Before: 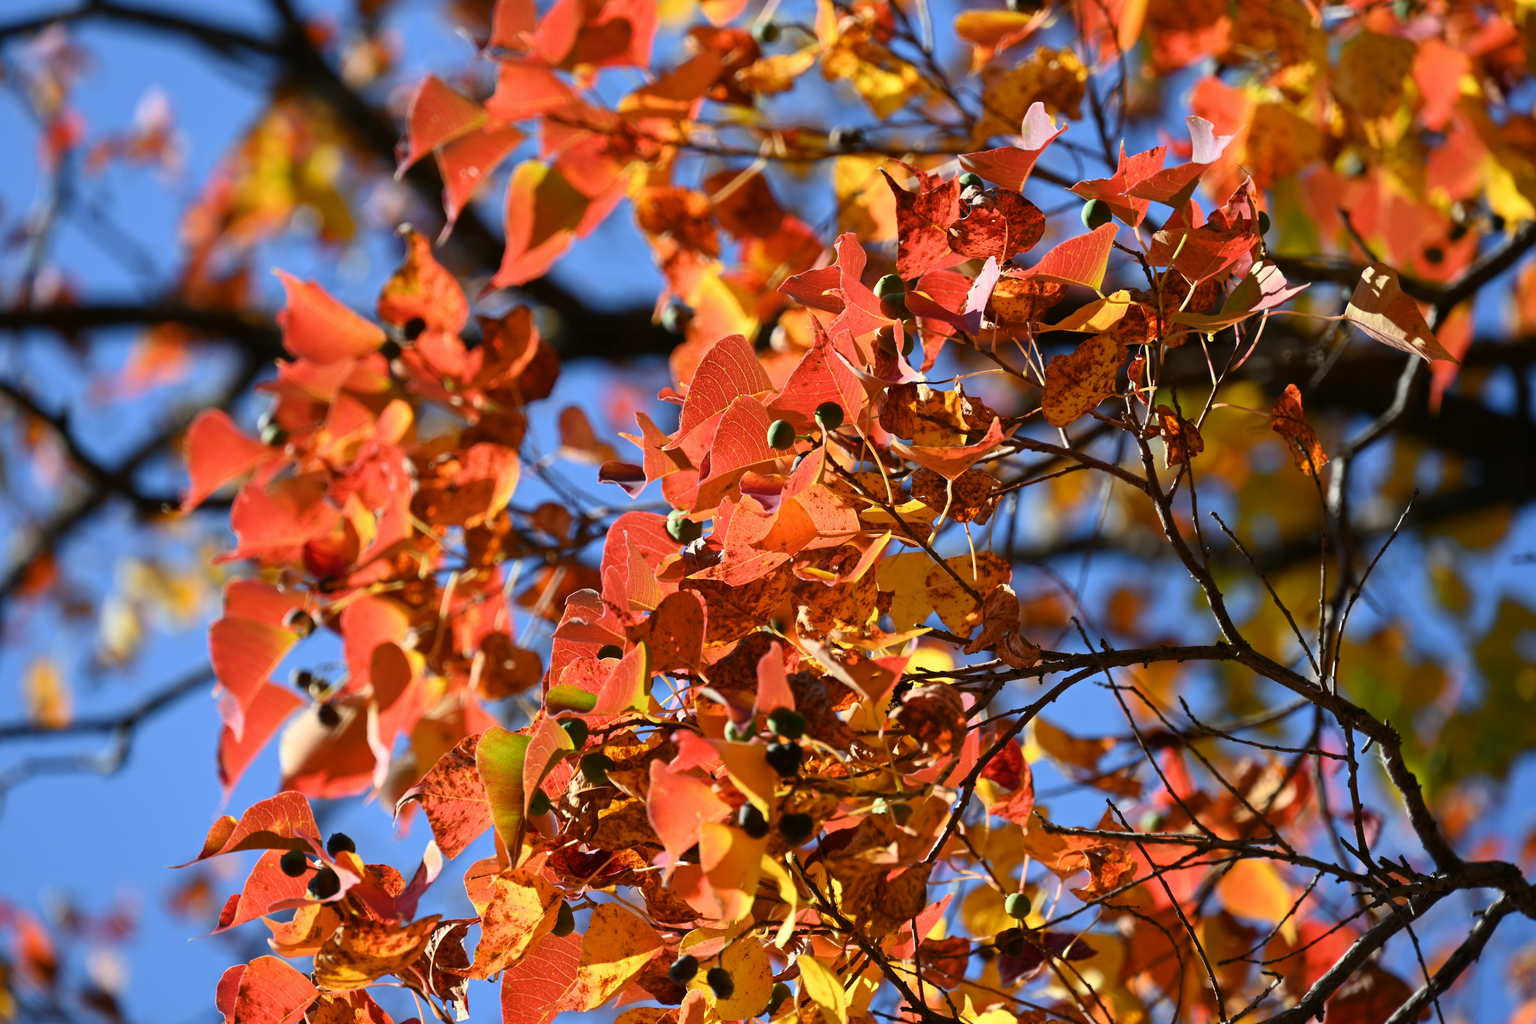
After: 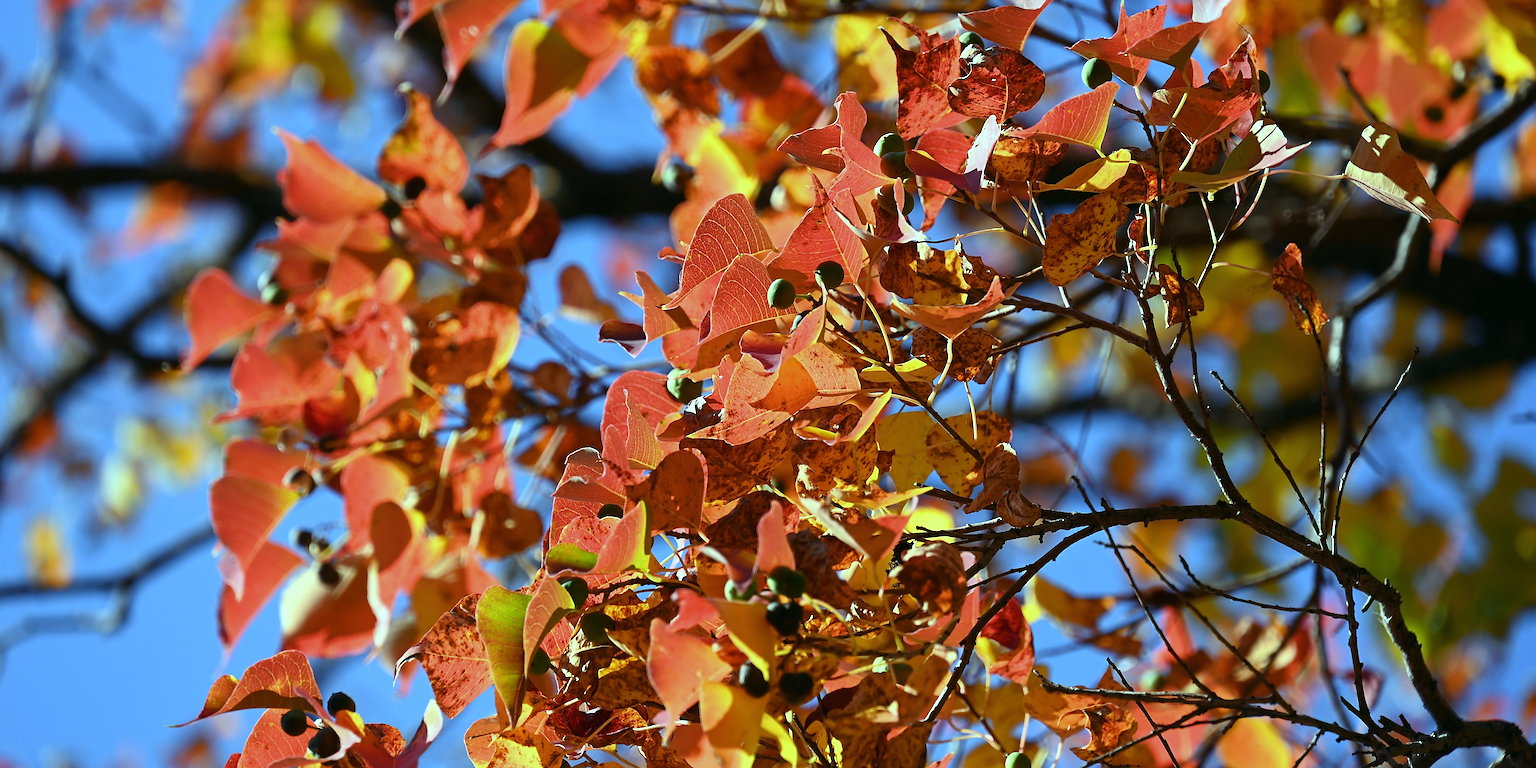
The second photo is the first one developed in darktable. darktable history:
crop: top 13.819%, bottom 11.169%
sharpen: radius 1.4, amount 1.25, threshold 0.7
color balance: mode lift, gamma, gain (sRGB), lift [0.997, 0.979, 1.021, 1.011], gamma [1, 1.084, 0.916, 0.998], gain [1, 0.87, 1.13, 1.101], contrast 4.55%, contrast fulcrum 38.24%, output saturation 104.09%
